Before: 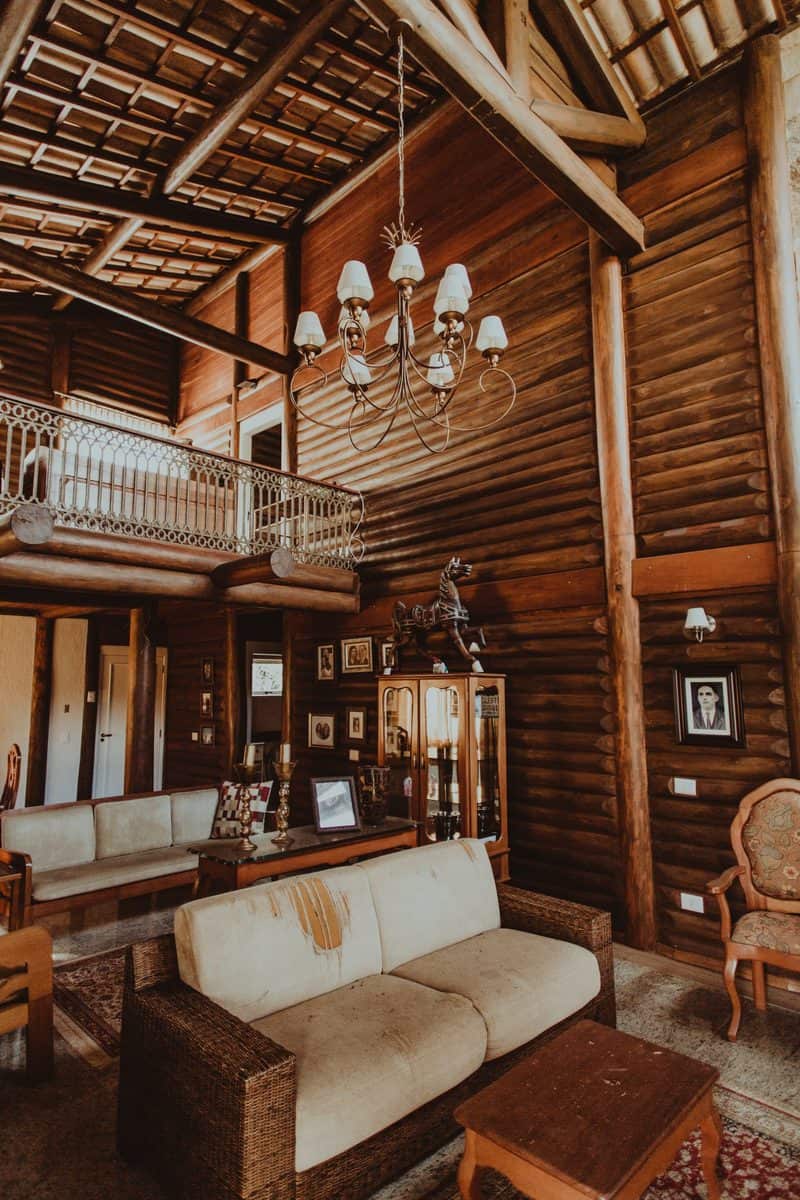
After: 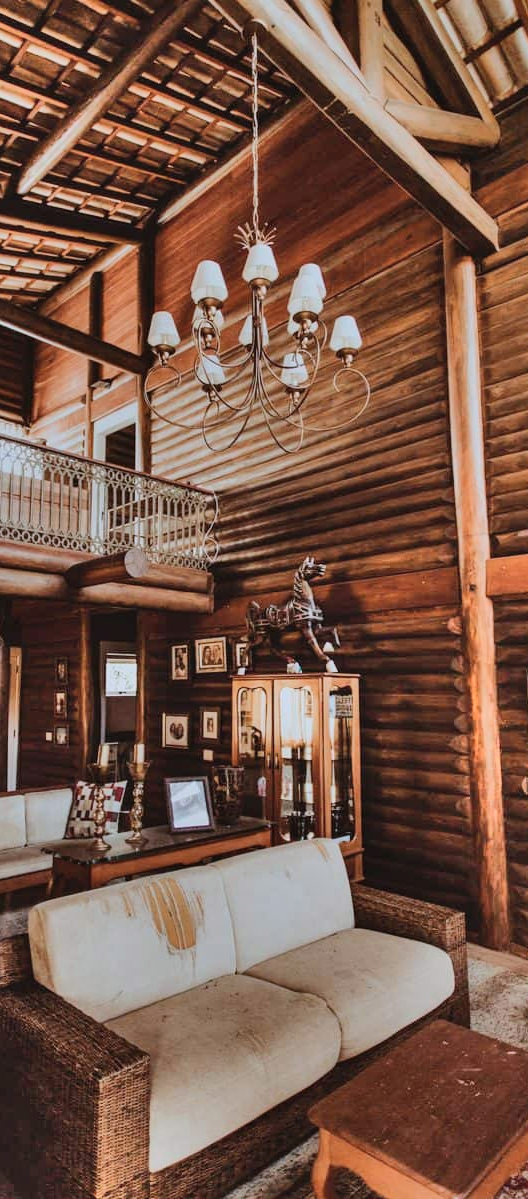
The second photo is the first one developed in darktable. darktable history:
crop and rotate: left 18.442%, right 15.508%
contrast brightness saturation: saturation -0.05
color calibration: illuminant as shot in camera, x 0.358, y 0.373, temperature 4628.91 K
shadows and highlights: shadows 75, highlights -60.85, soften with gaussian
